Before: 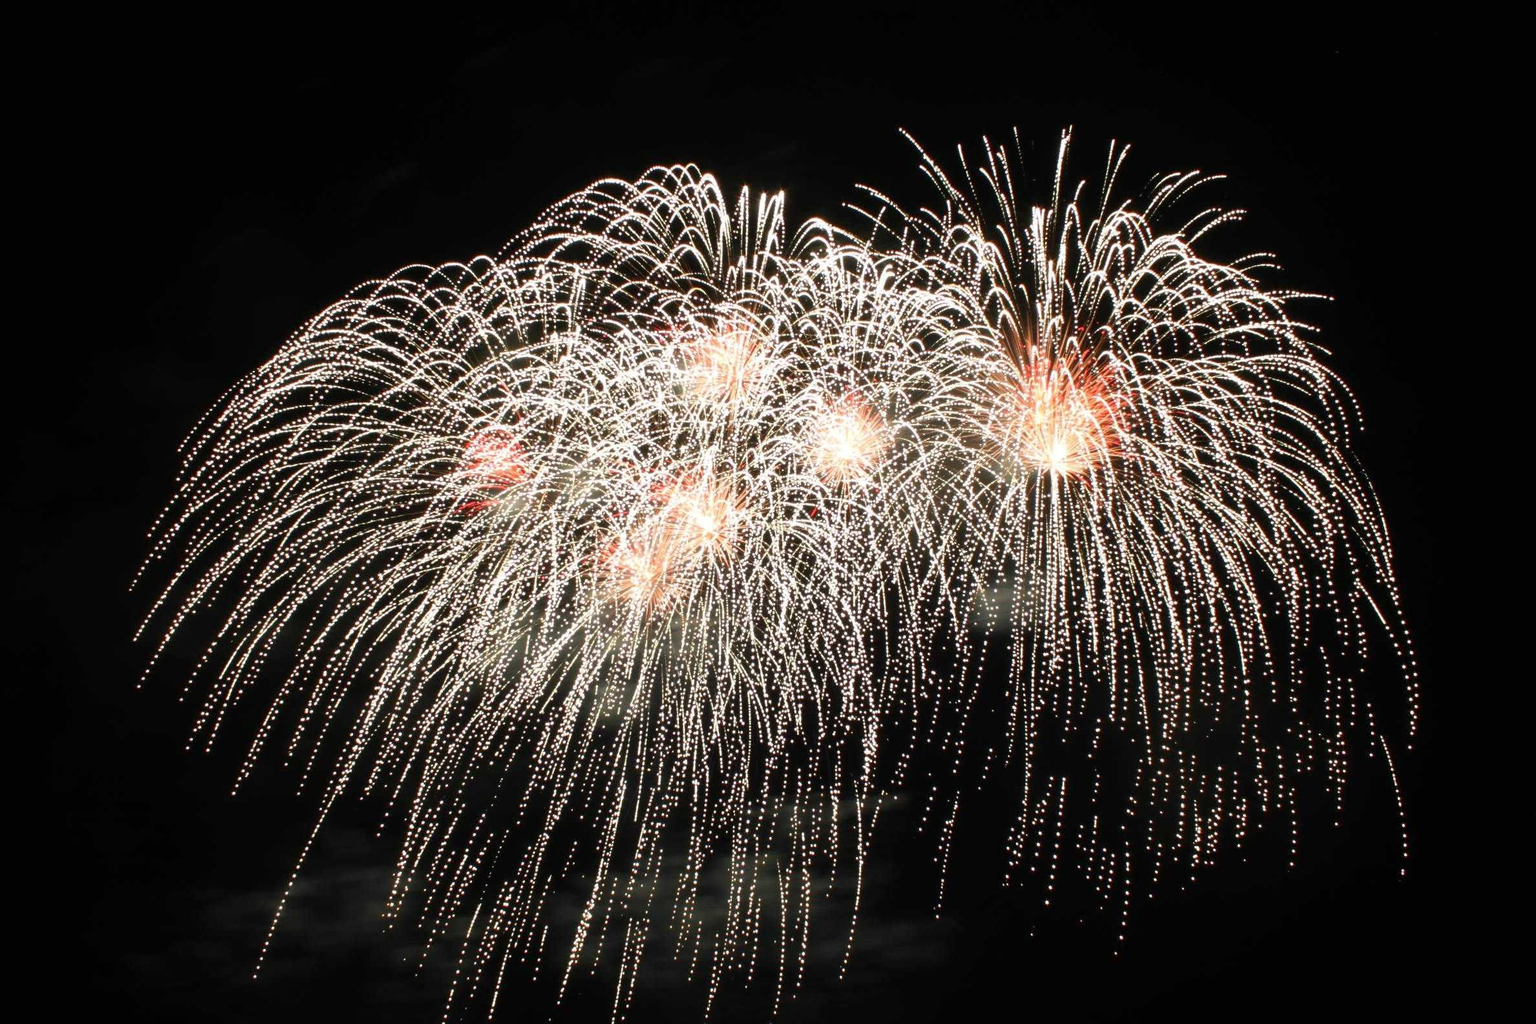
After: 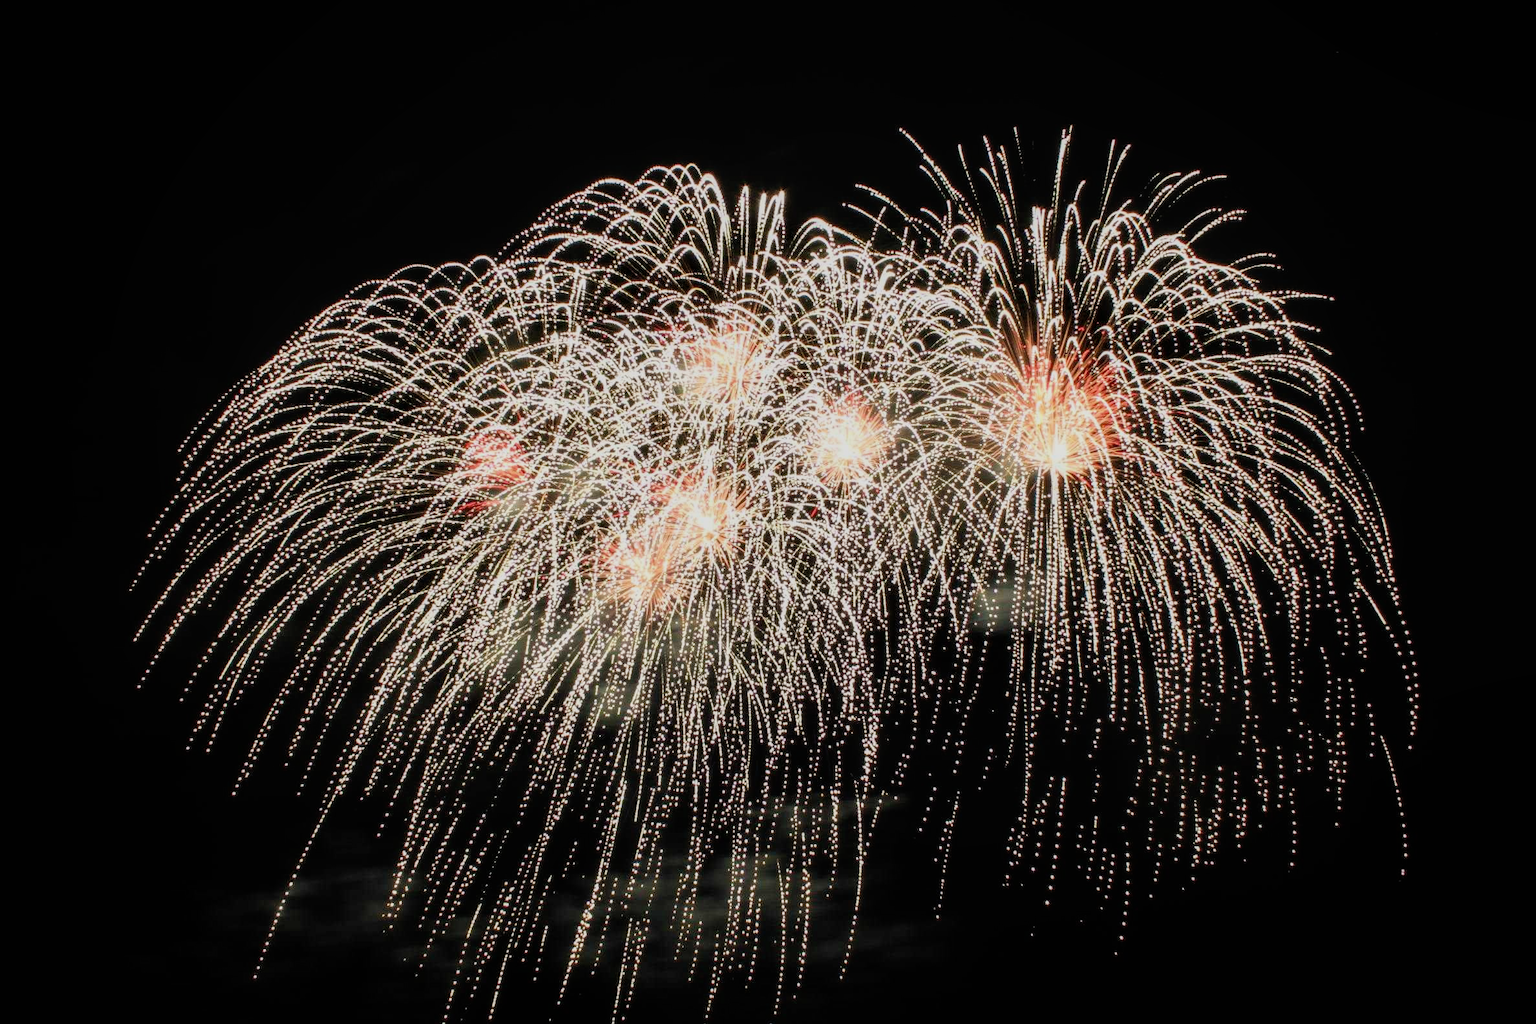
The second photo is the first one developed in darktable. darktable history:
local contrast: on, module defaults
filmic rgb: black relative exposure -8.16 EV, white relative exposure 3.76 EV, threshold 5.99 EV, hardness 4.47, enable highlight reconstruction true
velvia: on, module defaults
